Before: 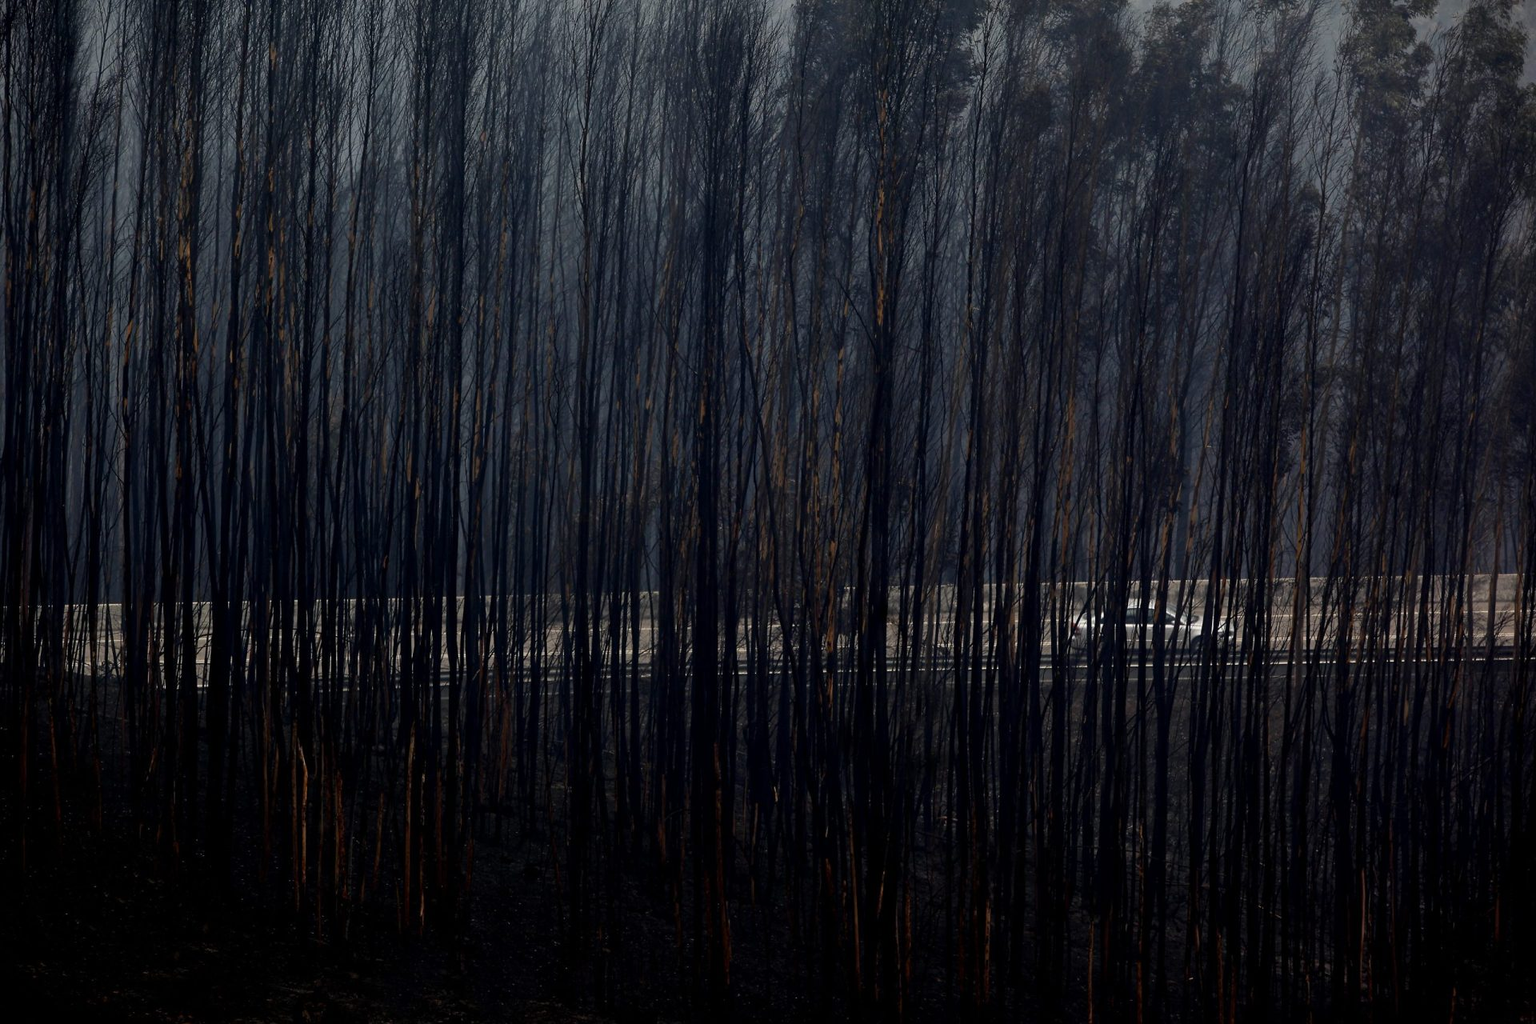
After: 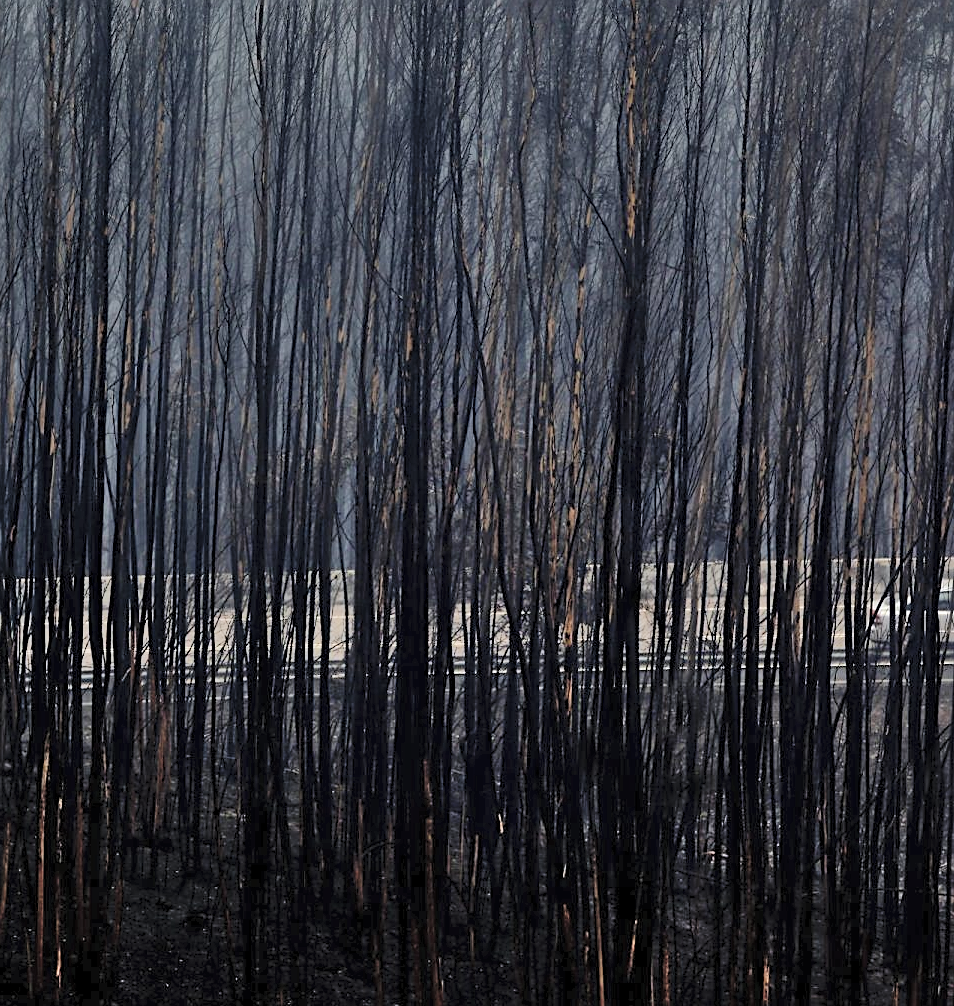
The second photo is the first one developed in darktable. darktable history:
exposure: exposure -0.065 EV, compensate highlight preservation false
tone equalizer: -8 EV -0.451 EV, -7 EV -0.372 EV, -6 EV -0.298 EV, -5 EV -0.212 EV, -3 EV 0.21 EV, -2 EV 0.328 EV, -1 EV 0.415 EV, +0 EV 0.434 EV, smoothing diameter 24.8%, edges refinement/feathering 11.56, preserve details guided filter
shadows and highlights: soften with gaussian
crop and rotate: angle 0.012°, left 24.459%, top 13.221%, right 25.804%, bottom 8.158%
sharpen: on, module defaults
contrast brightness saturation: brightness 0.273
